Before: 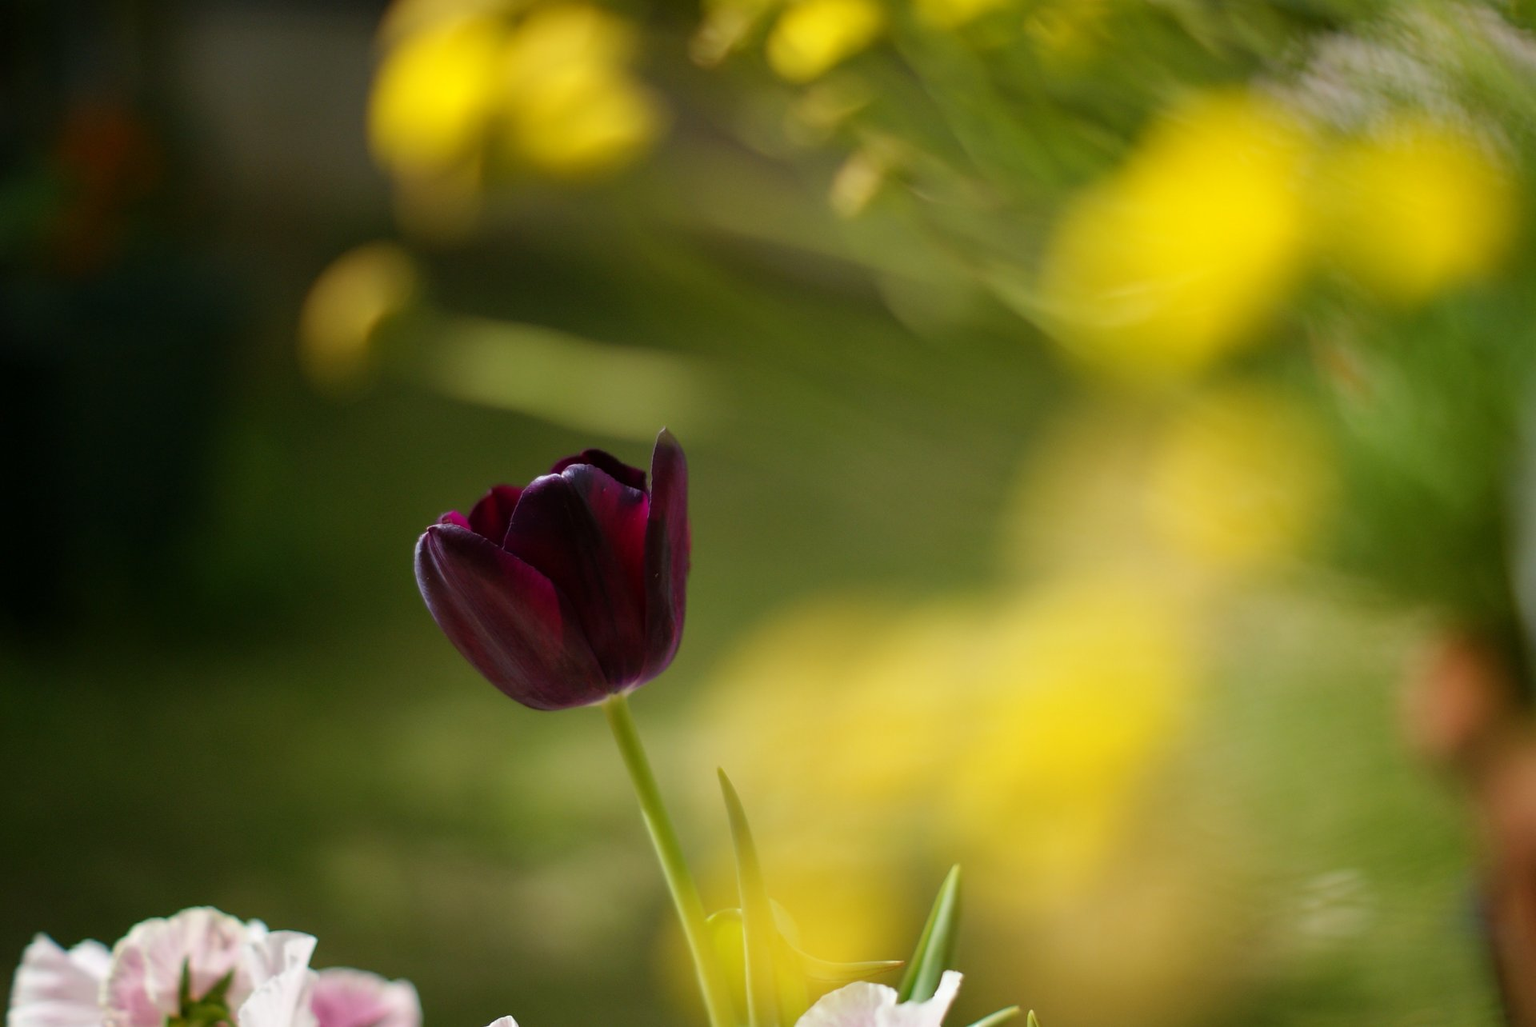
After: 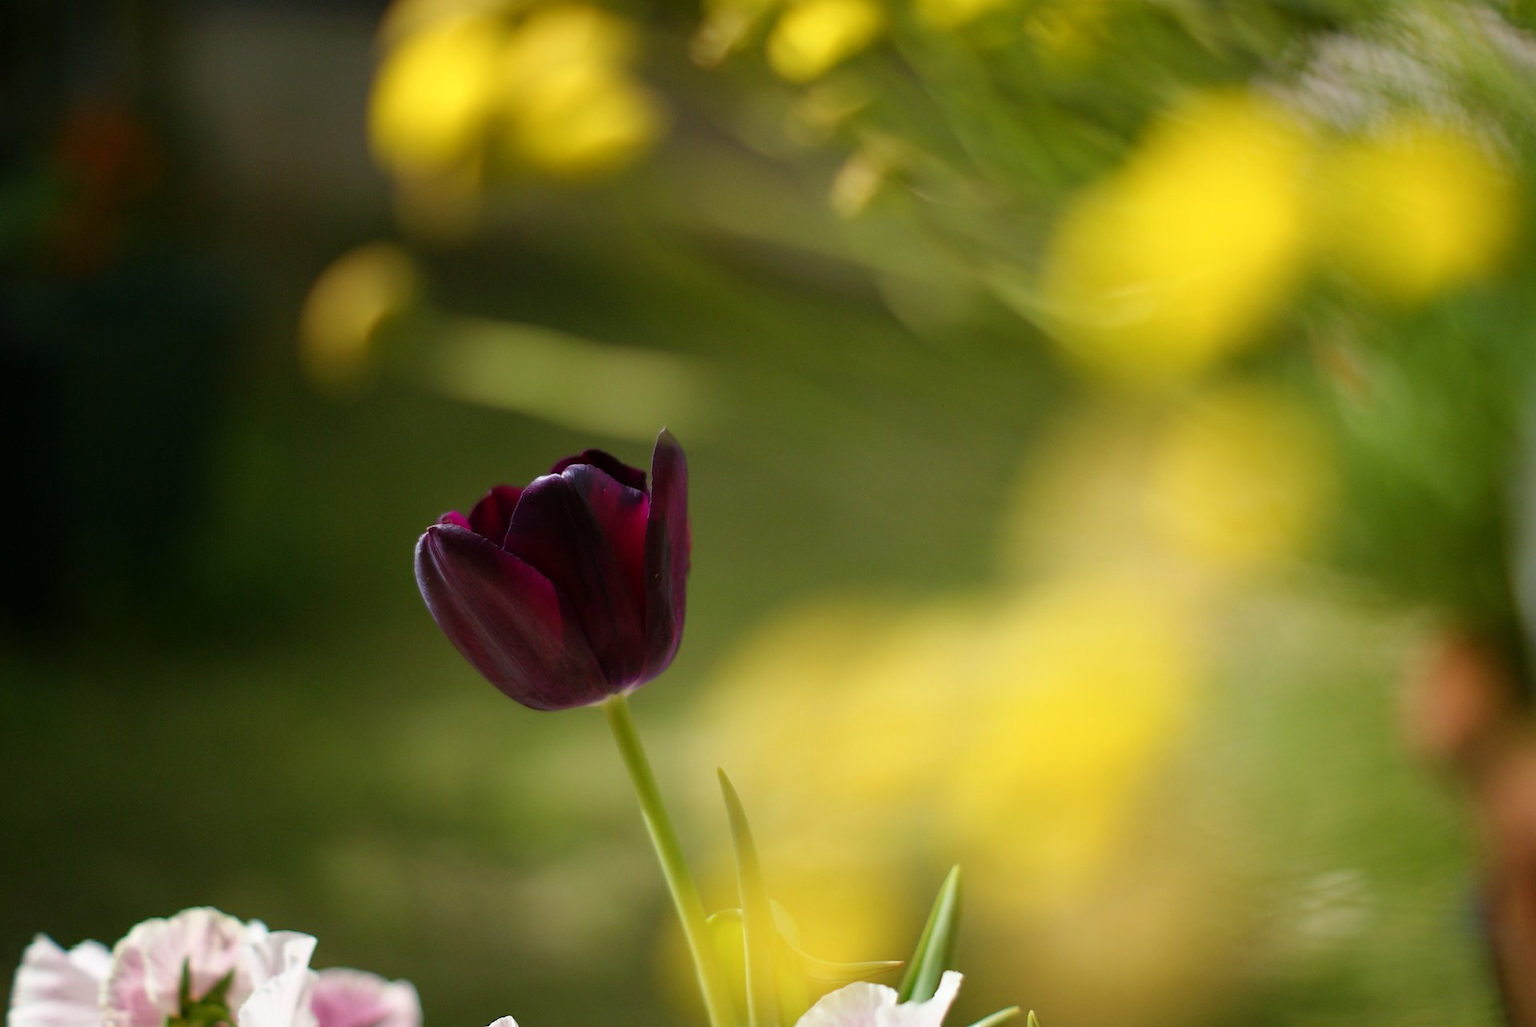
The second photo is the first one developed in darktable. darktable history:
shadows and highlights: shadows 1.56, highlights 40.12
